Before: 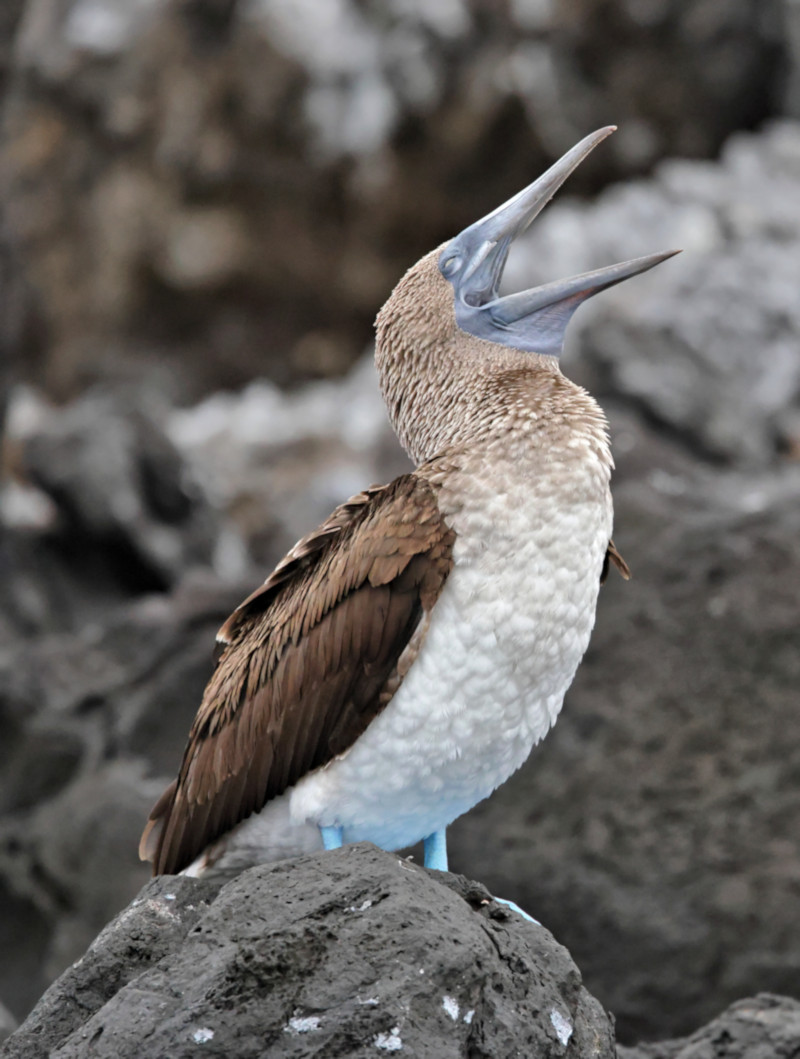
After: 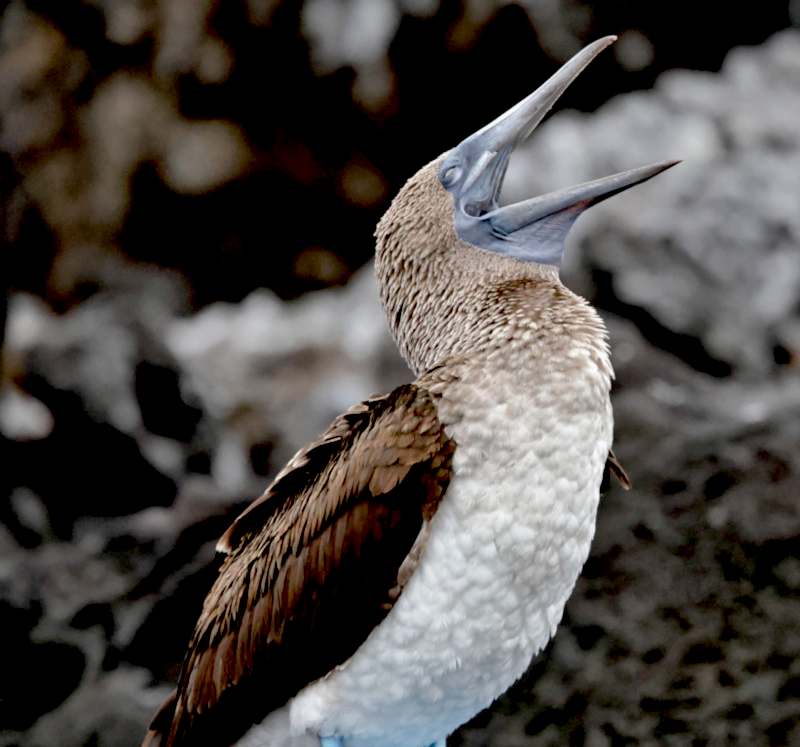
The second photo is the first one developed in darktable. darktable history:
crop and rotate: top 8.551%, bottom 20.844%
color correction: highlights b* -0.053, saturation 0.804
exposure: black level correction 0.056, exposure -0.033 EV, compensate exposure bias true, compensate highlight preservation false
